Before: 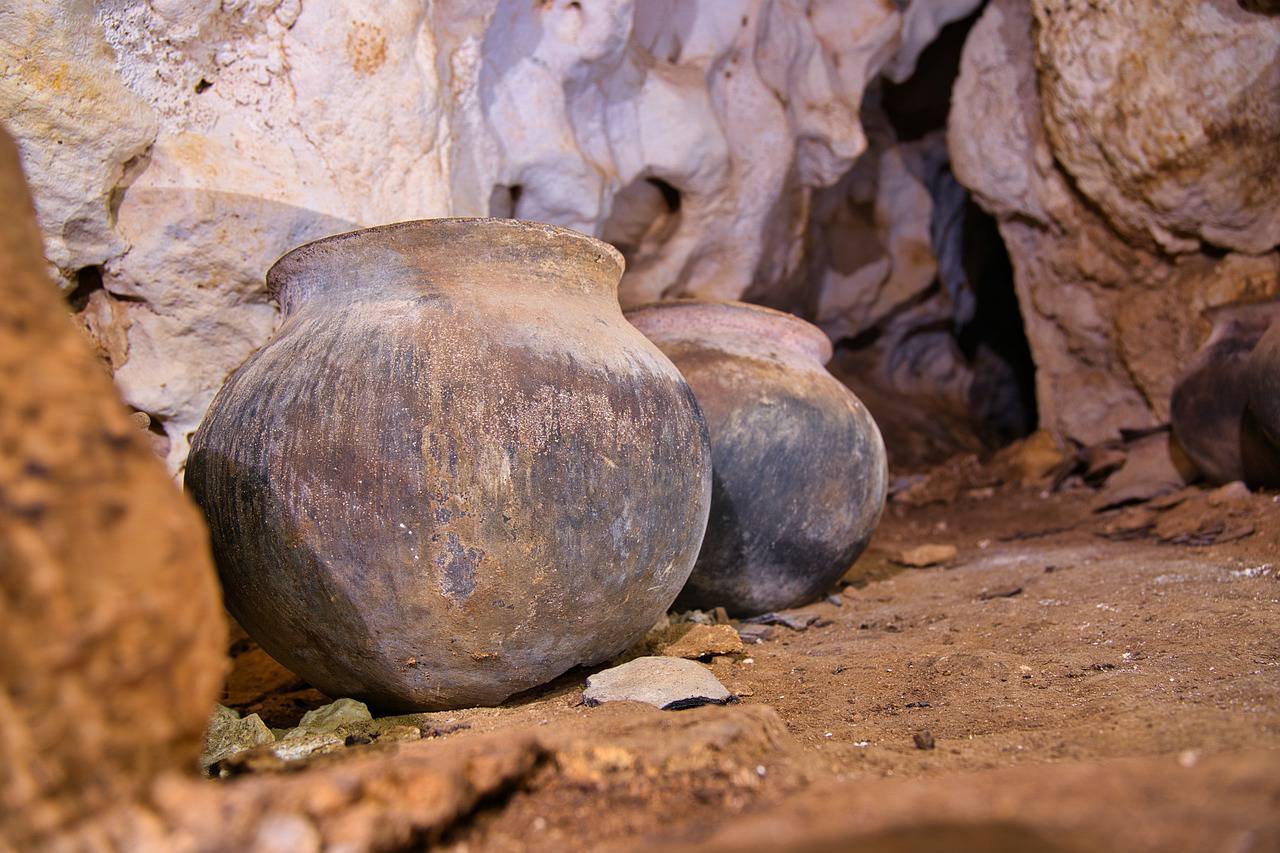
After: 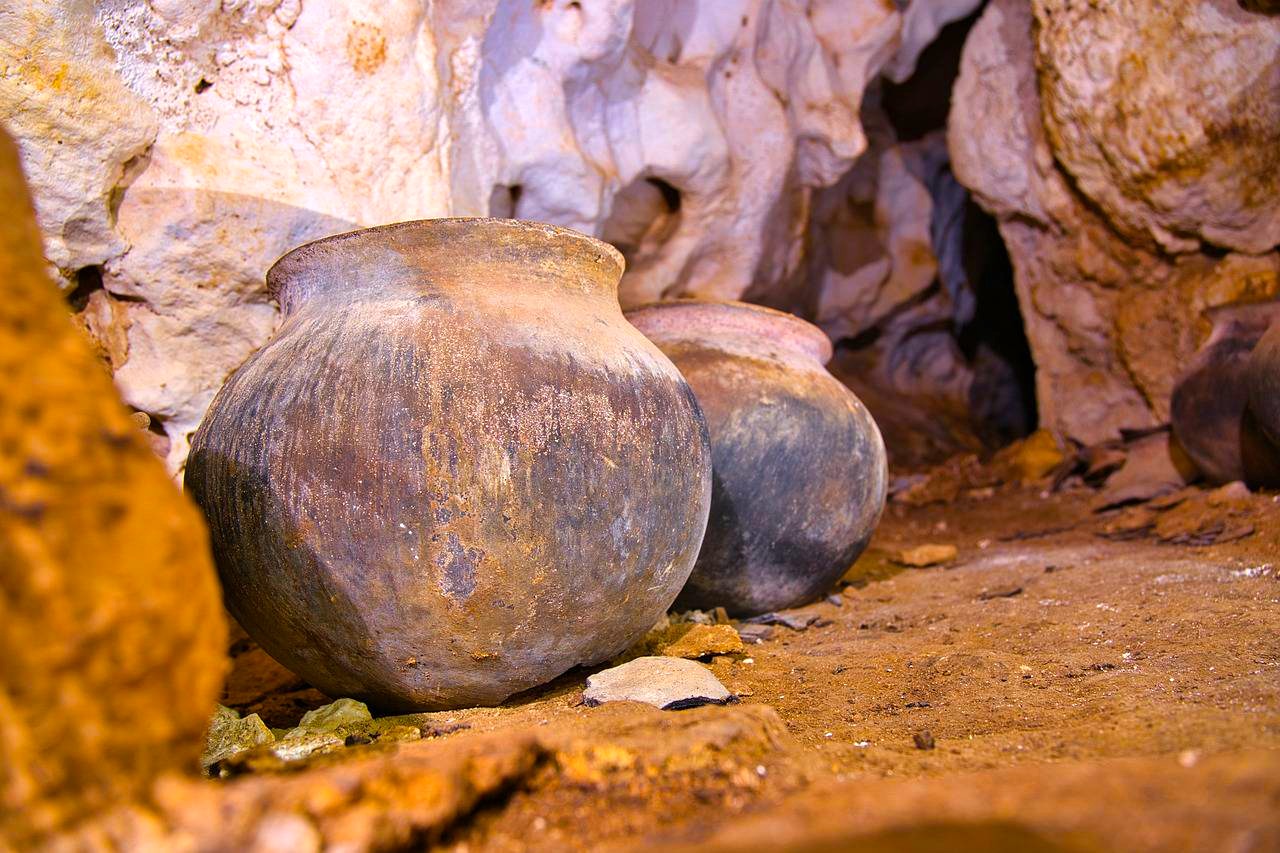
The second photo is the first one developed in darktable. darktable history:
color balance rgb: power › chroma 0.236%, power › hue 60.19°, linear chroma grading › global chroma 9.801%, perceptual saturation grading › global saturation 31.256%, perceptual brilliance grading › global brilliance 10.126%
color calibration: illuminant same as pipeline (D50), adaptation none (bypass), x 0.332, y 0.335, temperature 5006.14 K
